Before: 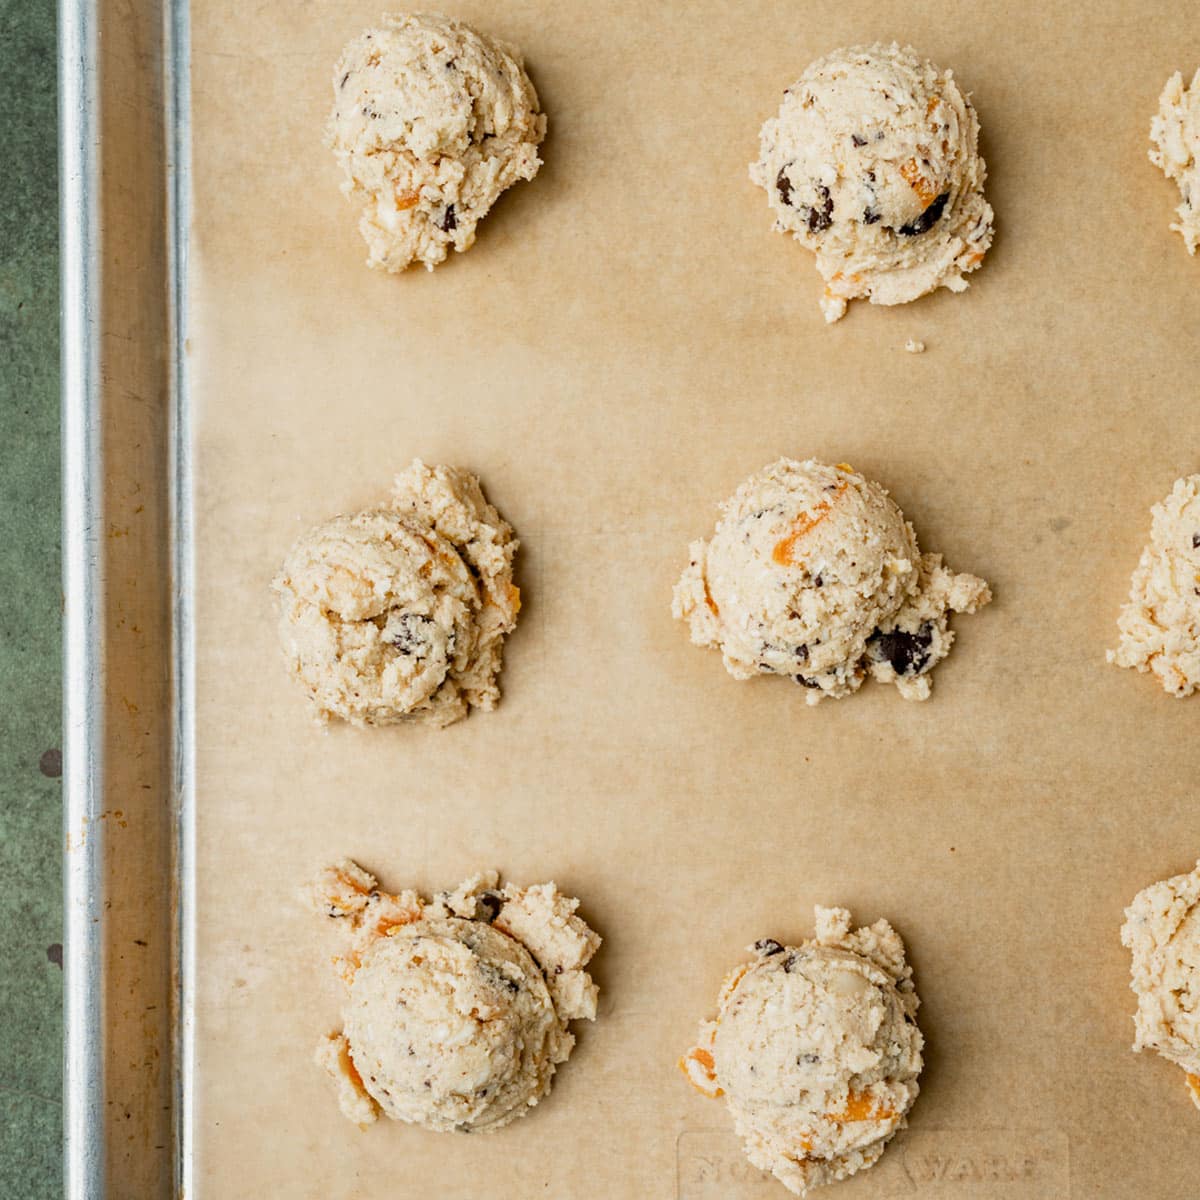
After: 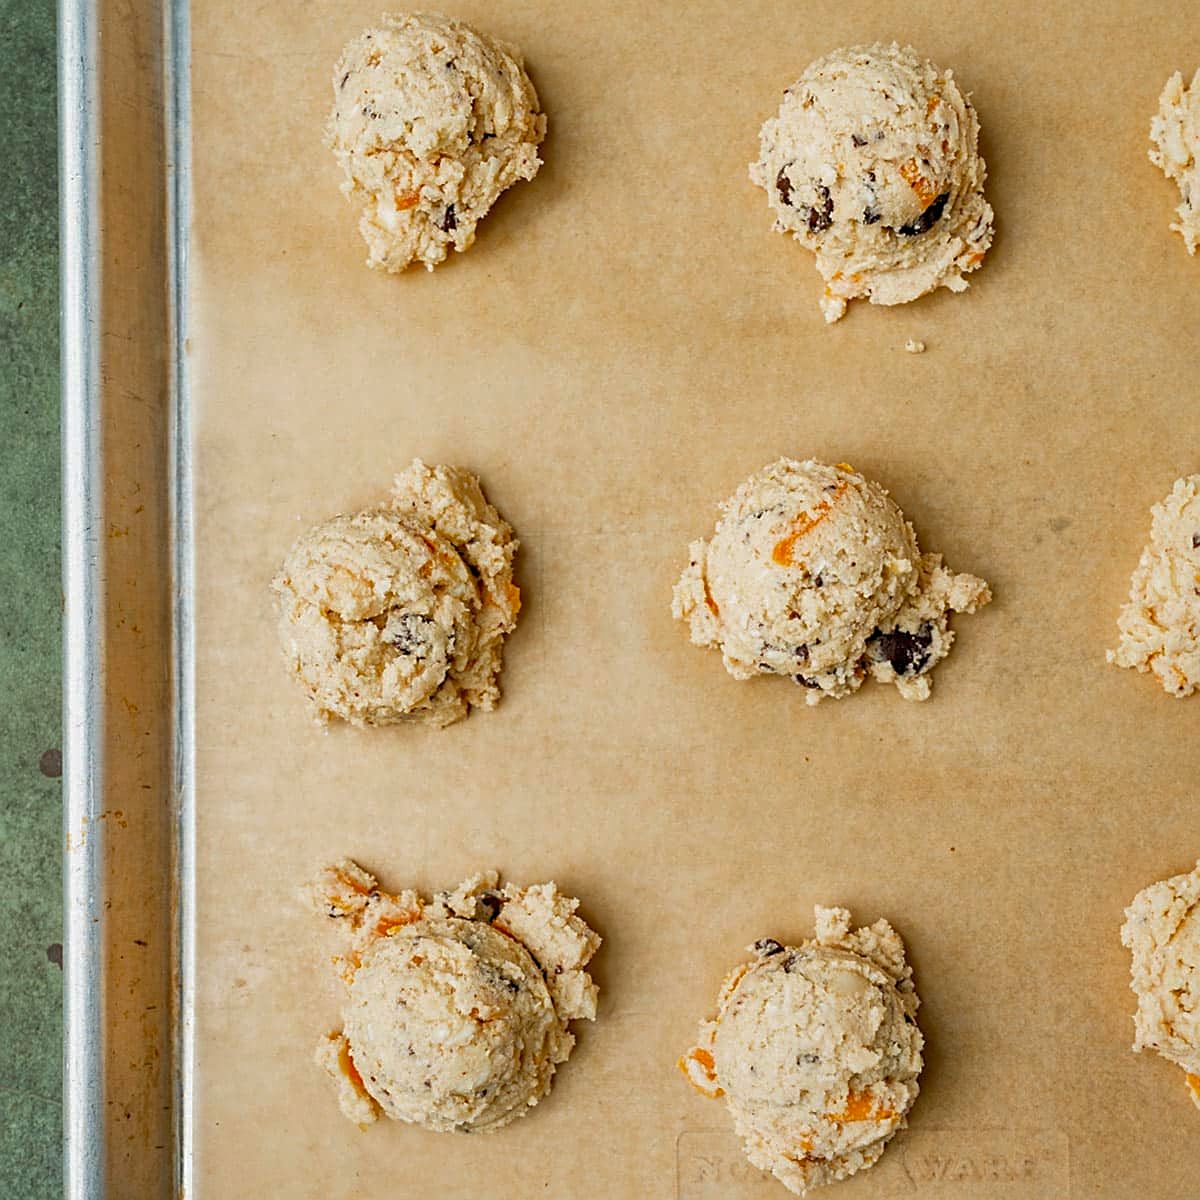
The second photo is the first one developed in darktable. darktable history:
shadows and highlights: on, module defaults
exposure: compensate exposure bias true, compensate highlight preservation false
sharpen: on, module defaults
tone equalizer: edges refinement/feathering 500, mask exposure compensation -1.57 EV, preserve details no
contrast brightness saturation: contrast 0.083, saturation 0.202
